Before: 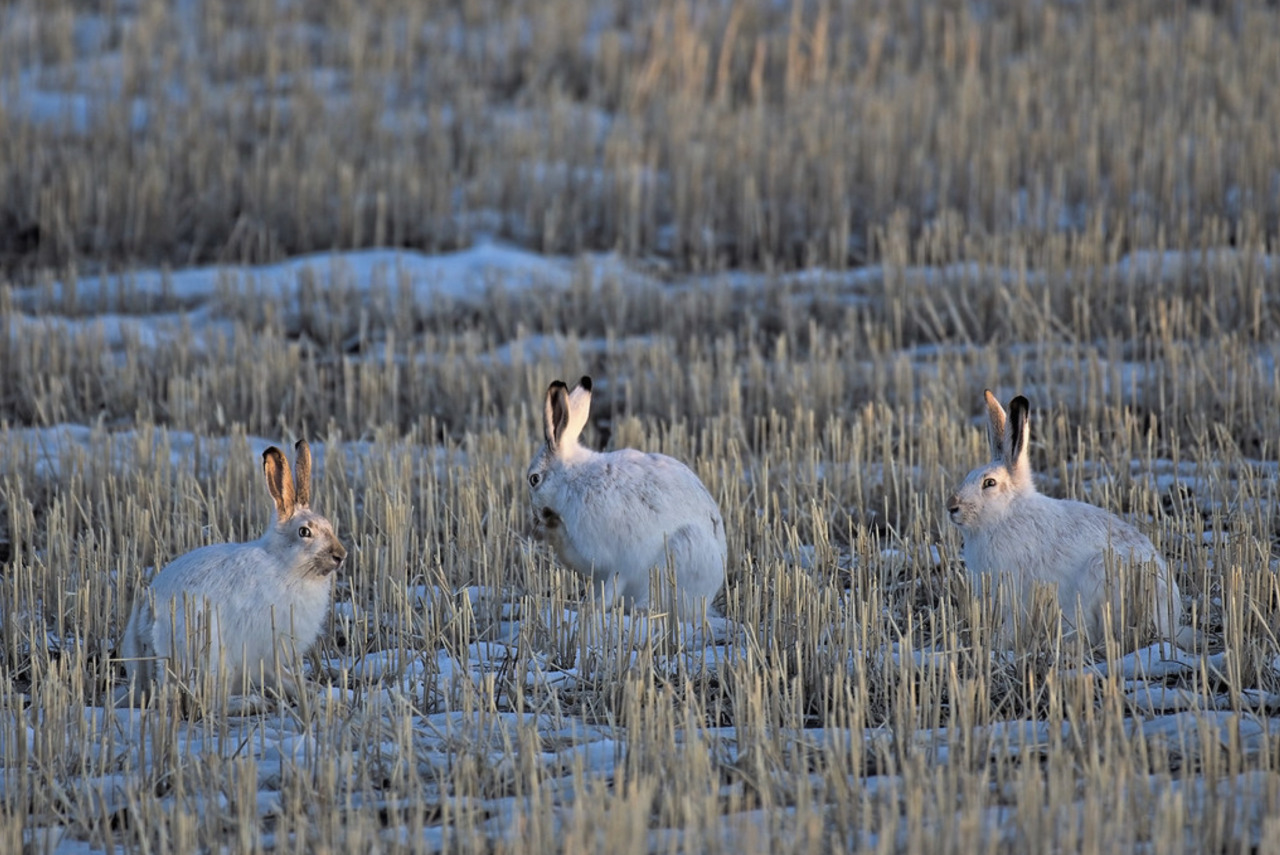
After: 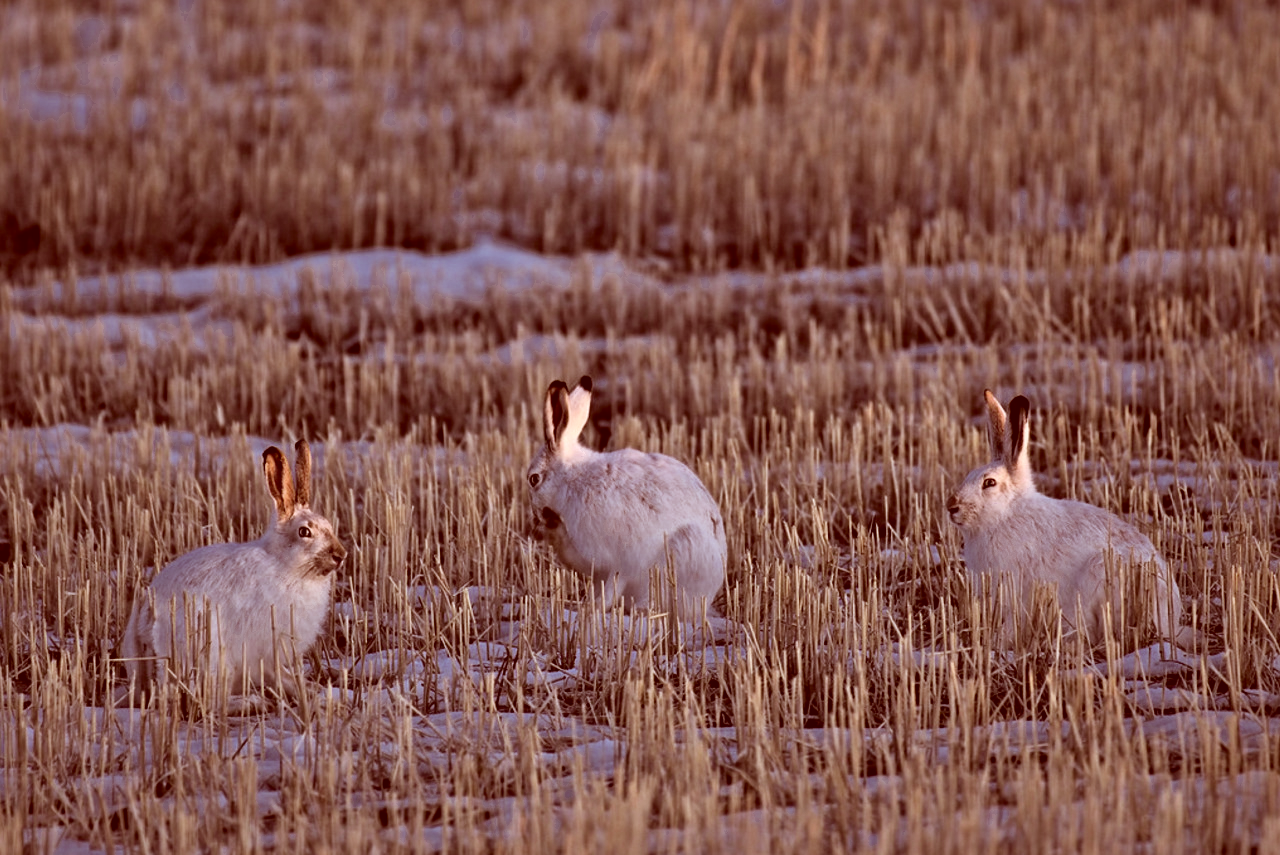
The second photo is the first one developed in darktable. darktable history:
local contrast: mode bilateral grid, contrast 25, coarseness 60, detail 151%, midtone range 0.2
color correction: highlights a* 9.17, highlights b* 8.9, shadows a* 39.96, shadows b* 39.35, saturation 0.771
color calibration: illuminant custom, x 0.368, y 0.373, temperature 4332.39 K
color zones: curves: ch0 [(0.27, 0.396) (0.563, 0.504) (0.75, 0.5) (0.787, 0.307)]
